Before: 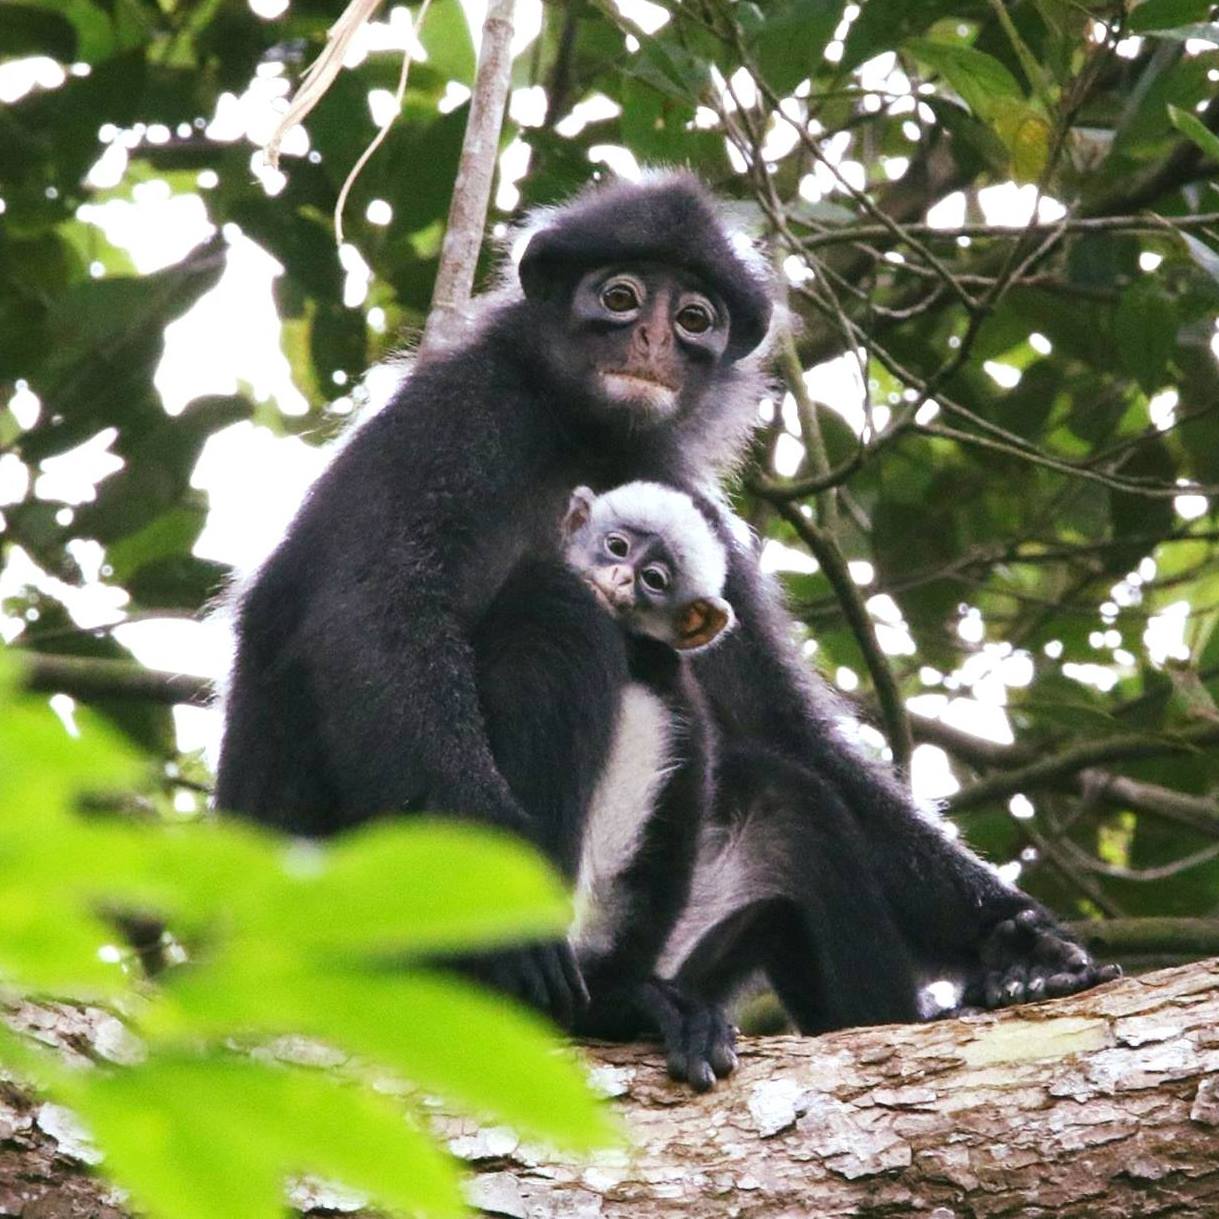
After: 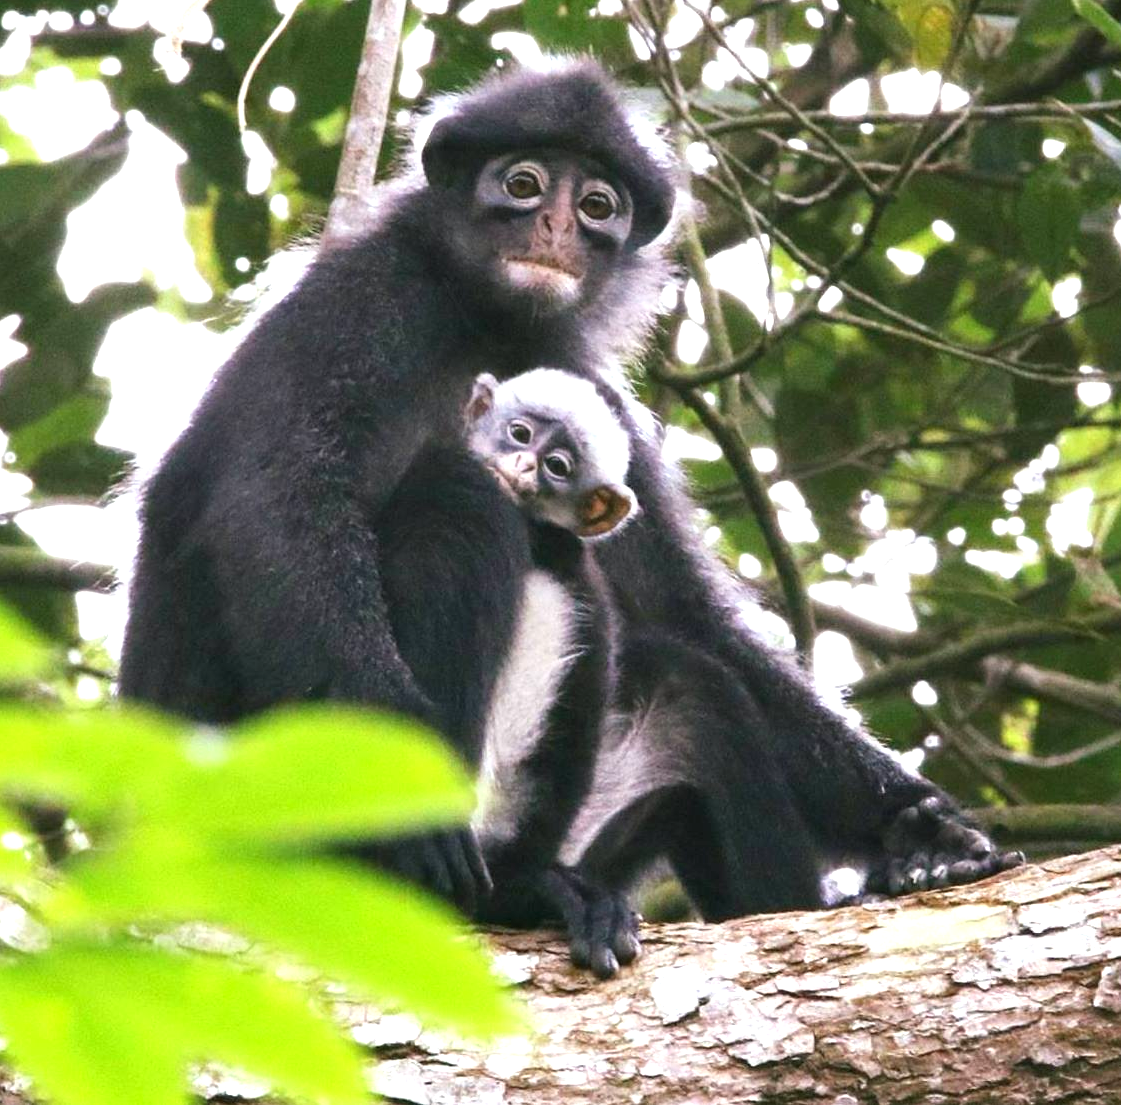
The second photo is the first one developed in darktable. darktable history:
crop and rotate: left 7.966%, top 9.336%
exposure: exposure 0.561 EV, compensate highlight preservation false
